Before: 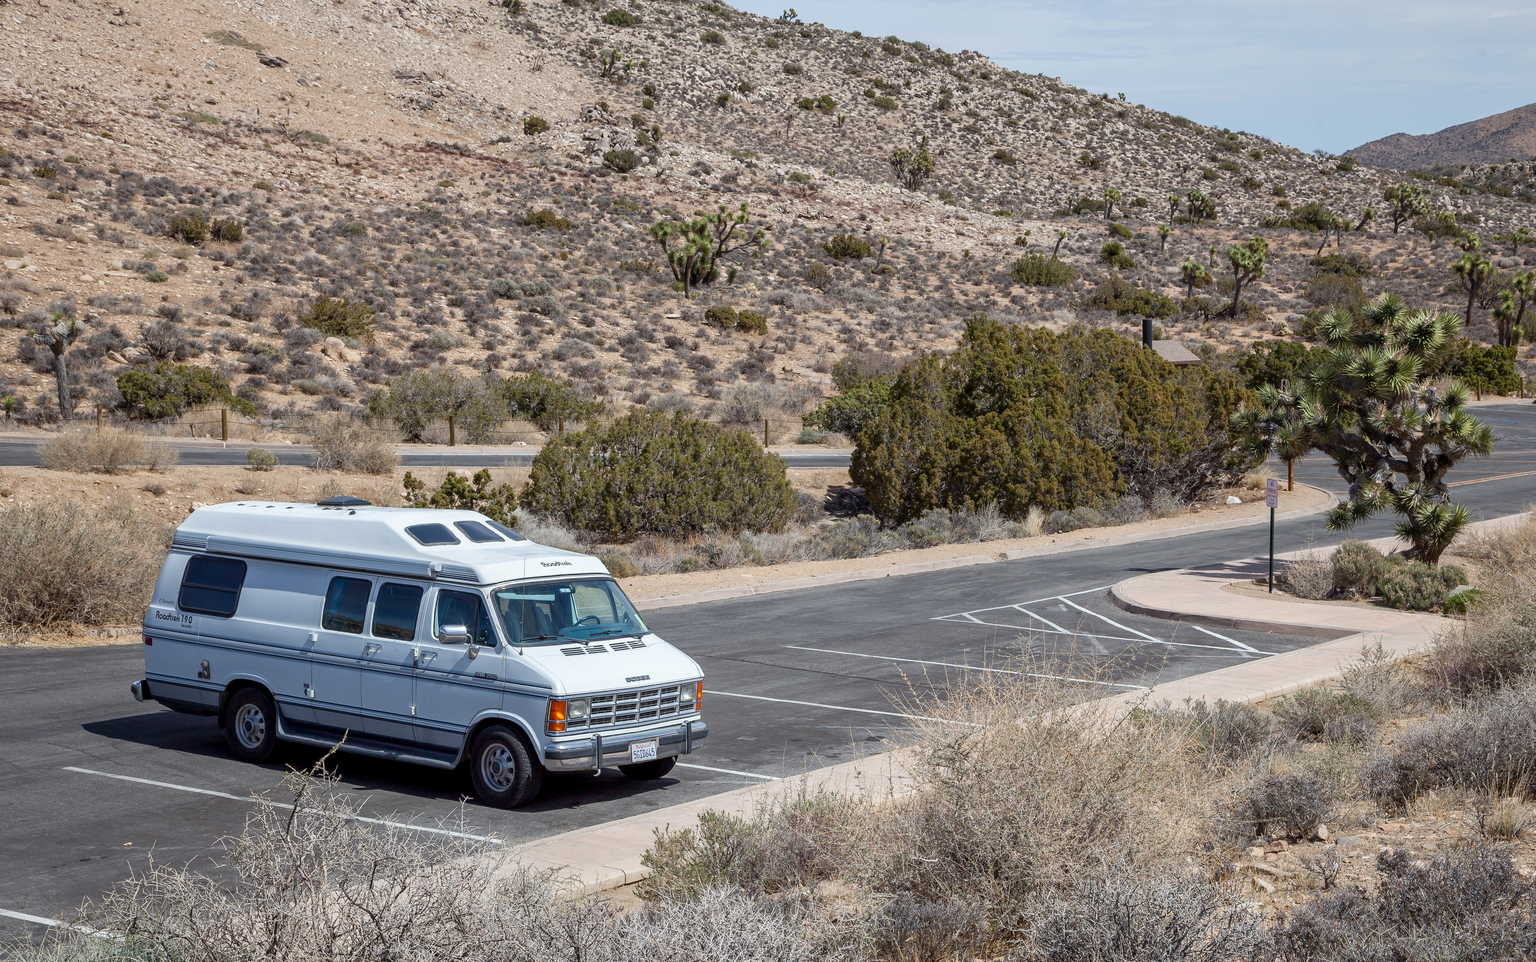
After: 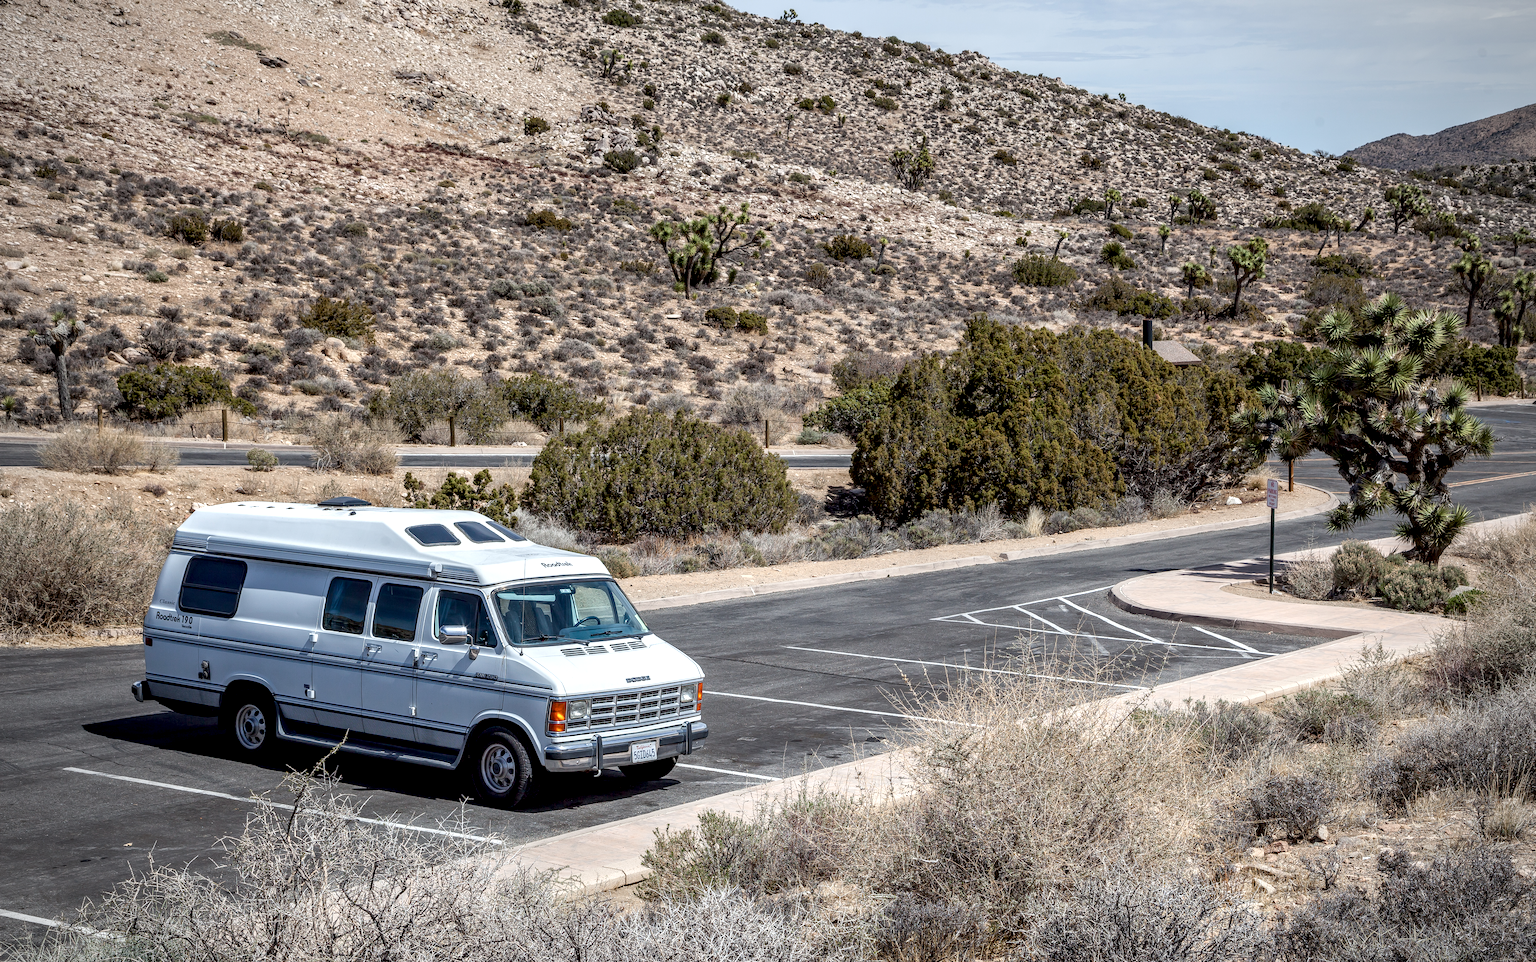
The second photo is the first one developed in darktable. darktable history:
vignetting: fall-off radius 60.92%
local contrast: highlights 60%, shadows 60%, detail 160%
tone equalizer: on, module defaults
